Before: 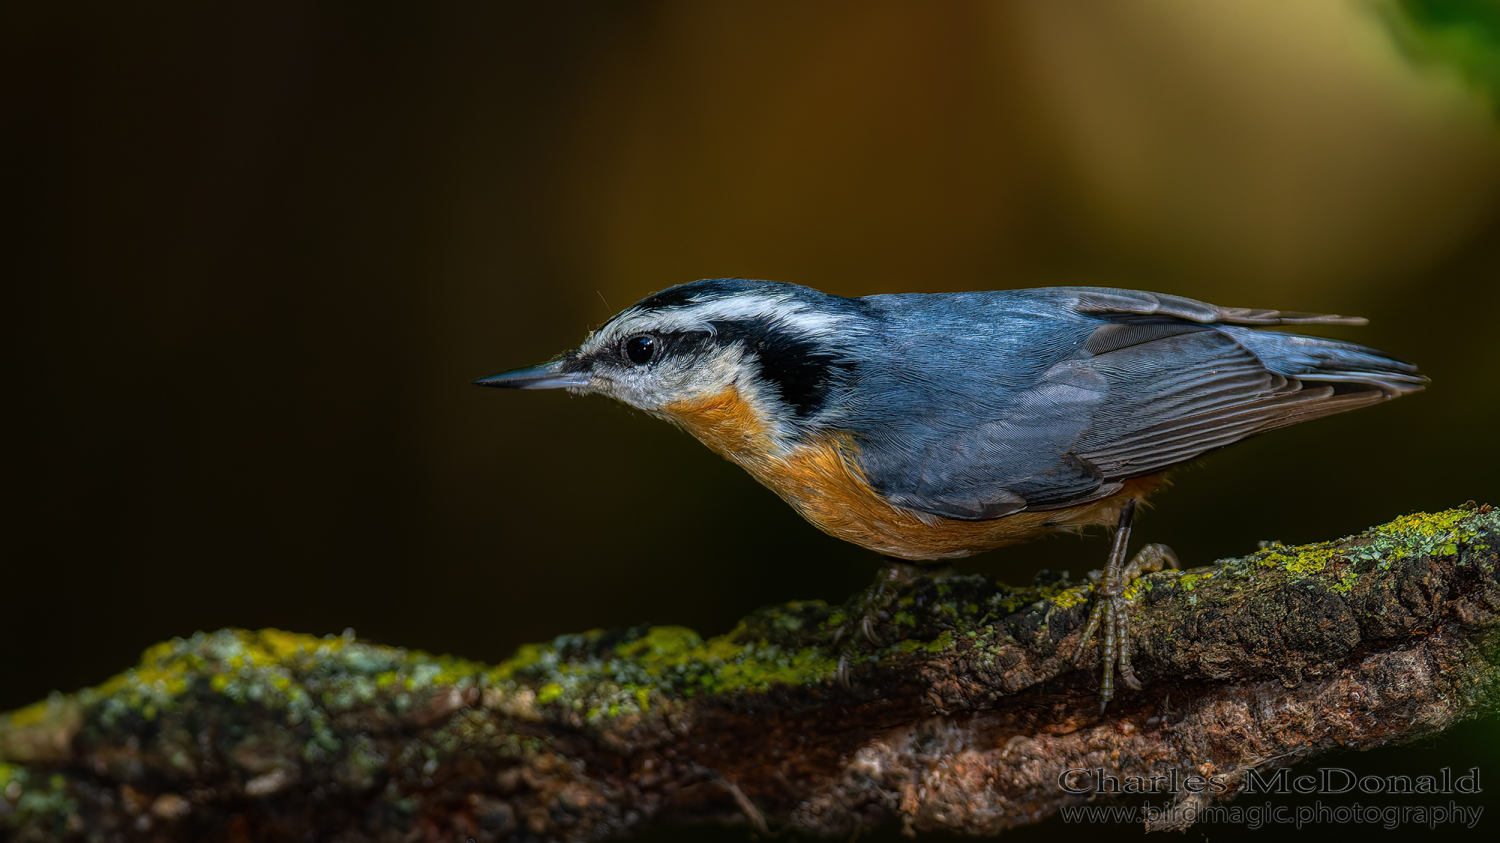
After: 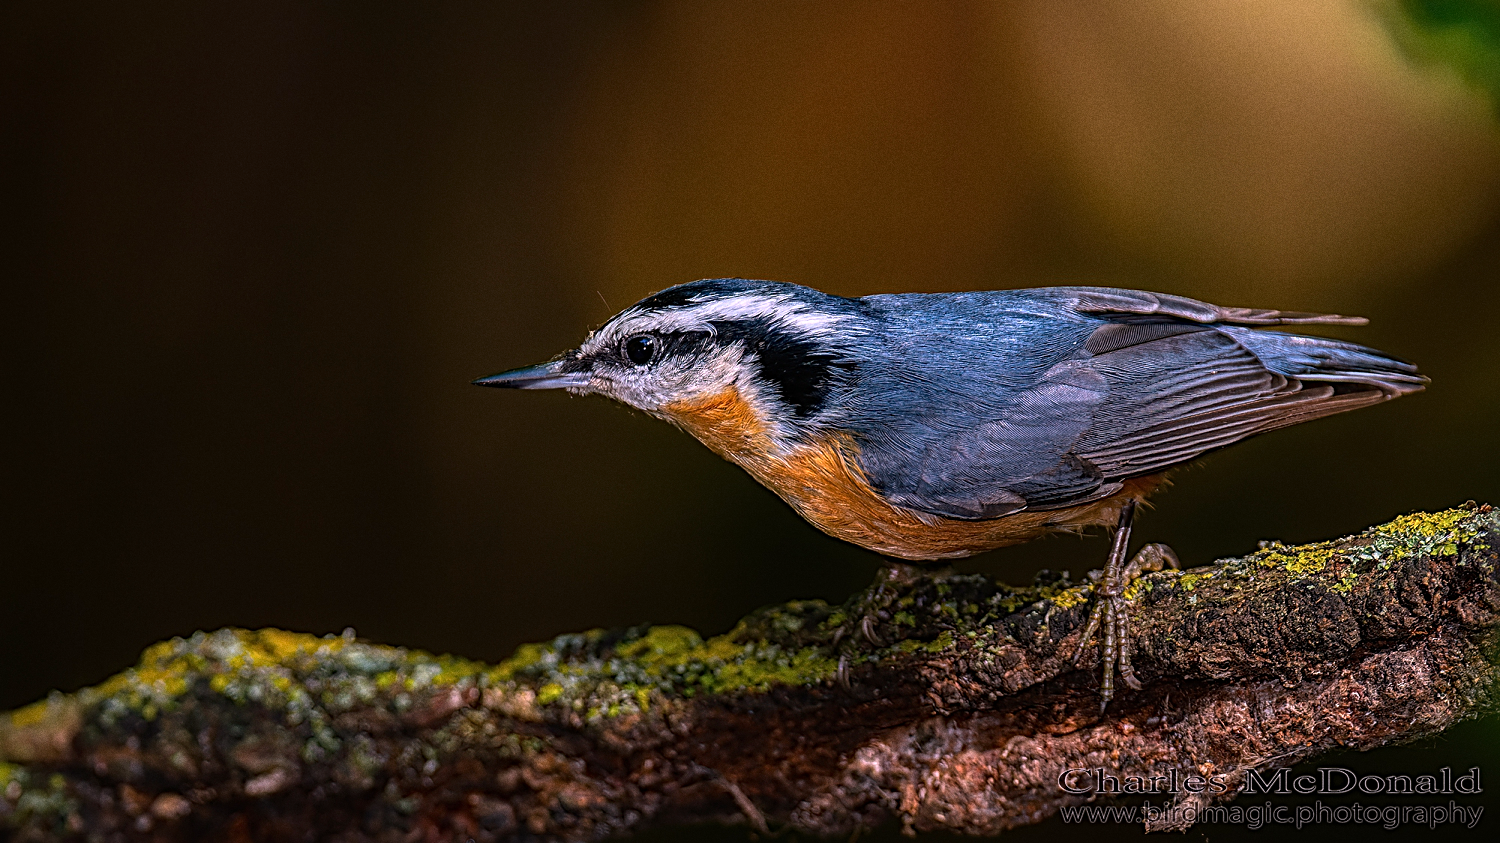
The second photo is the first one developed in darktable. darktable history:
grain: coarseness 0.09 ISO
white balance: red 1.188, blue 1.11
vignetting: fall-off start 97.23%, saturation -0.024, center (-0.033, -0.042), width/height ratio 1.179, unbound false
sharpen: radius 3.025, amount 0.757
